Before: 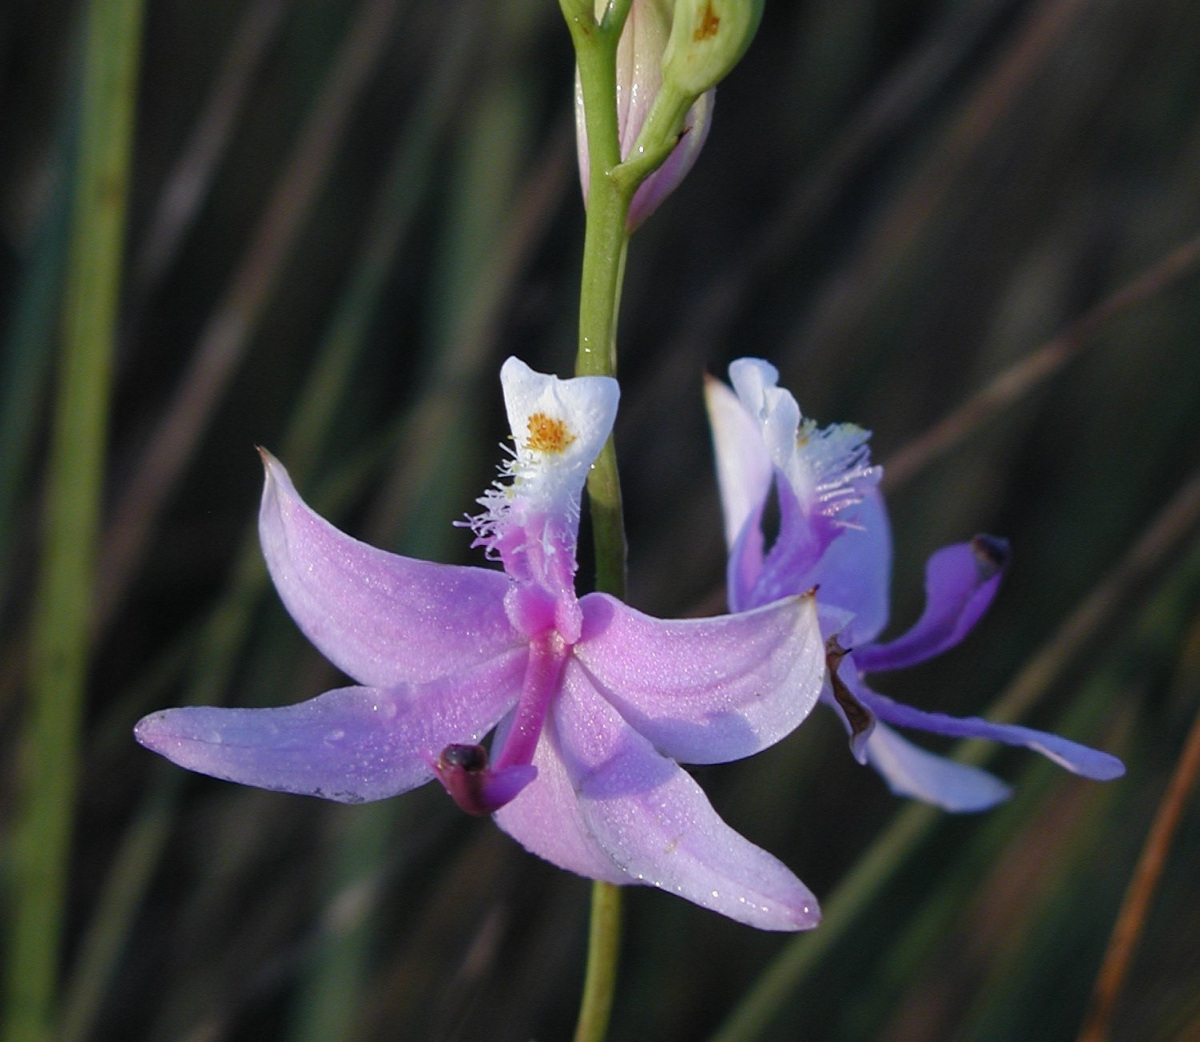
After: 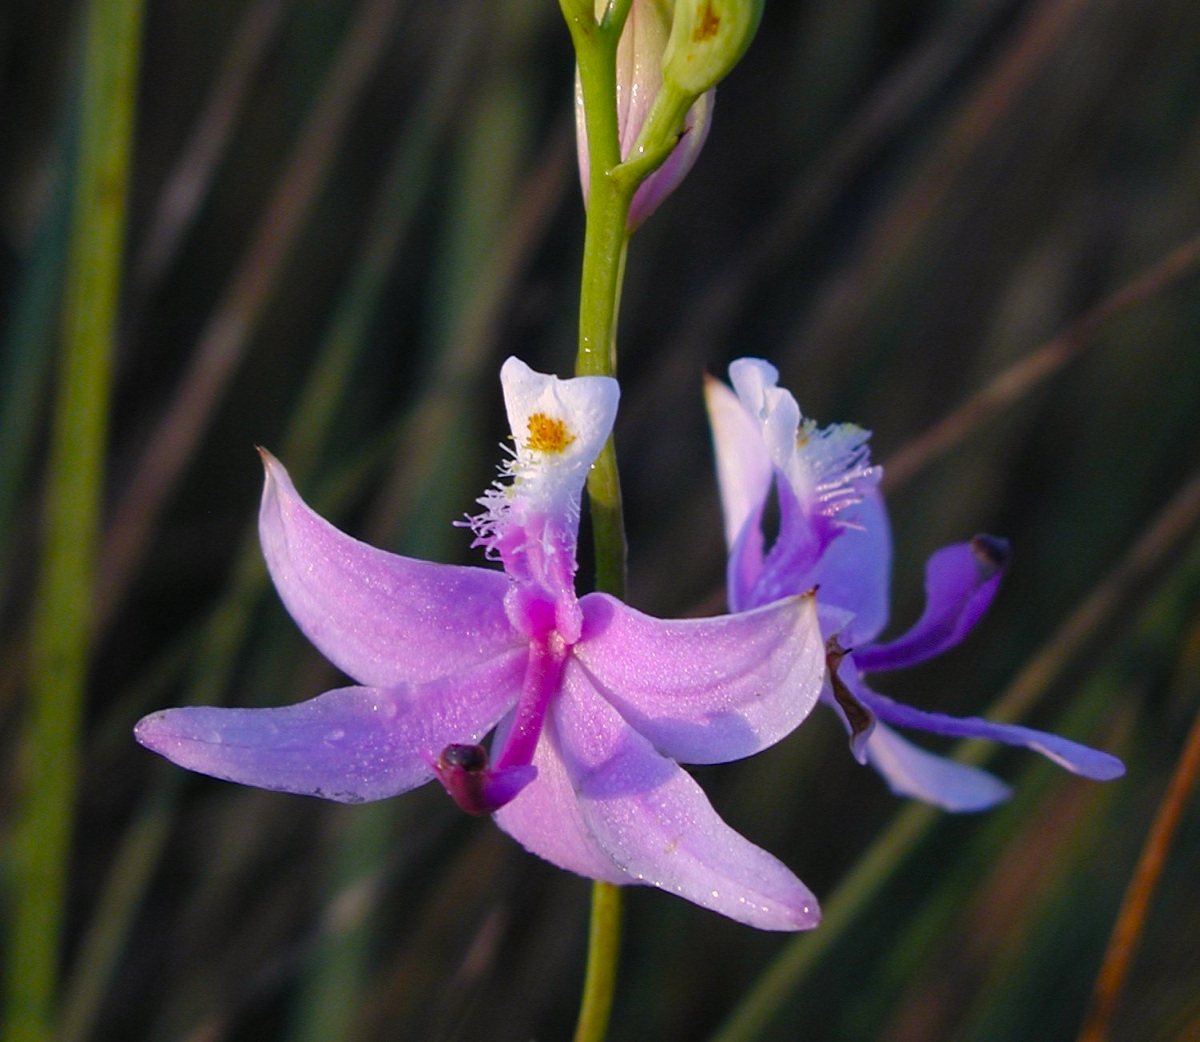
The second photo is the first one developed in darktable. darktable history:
color balance rgb: perceptual saturation grading › global saturation 25%, global vibrance 20%
color correction: highlights a* 7.34, highlights b* 4.37
